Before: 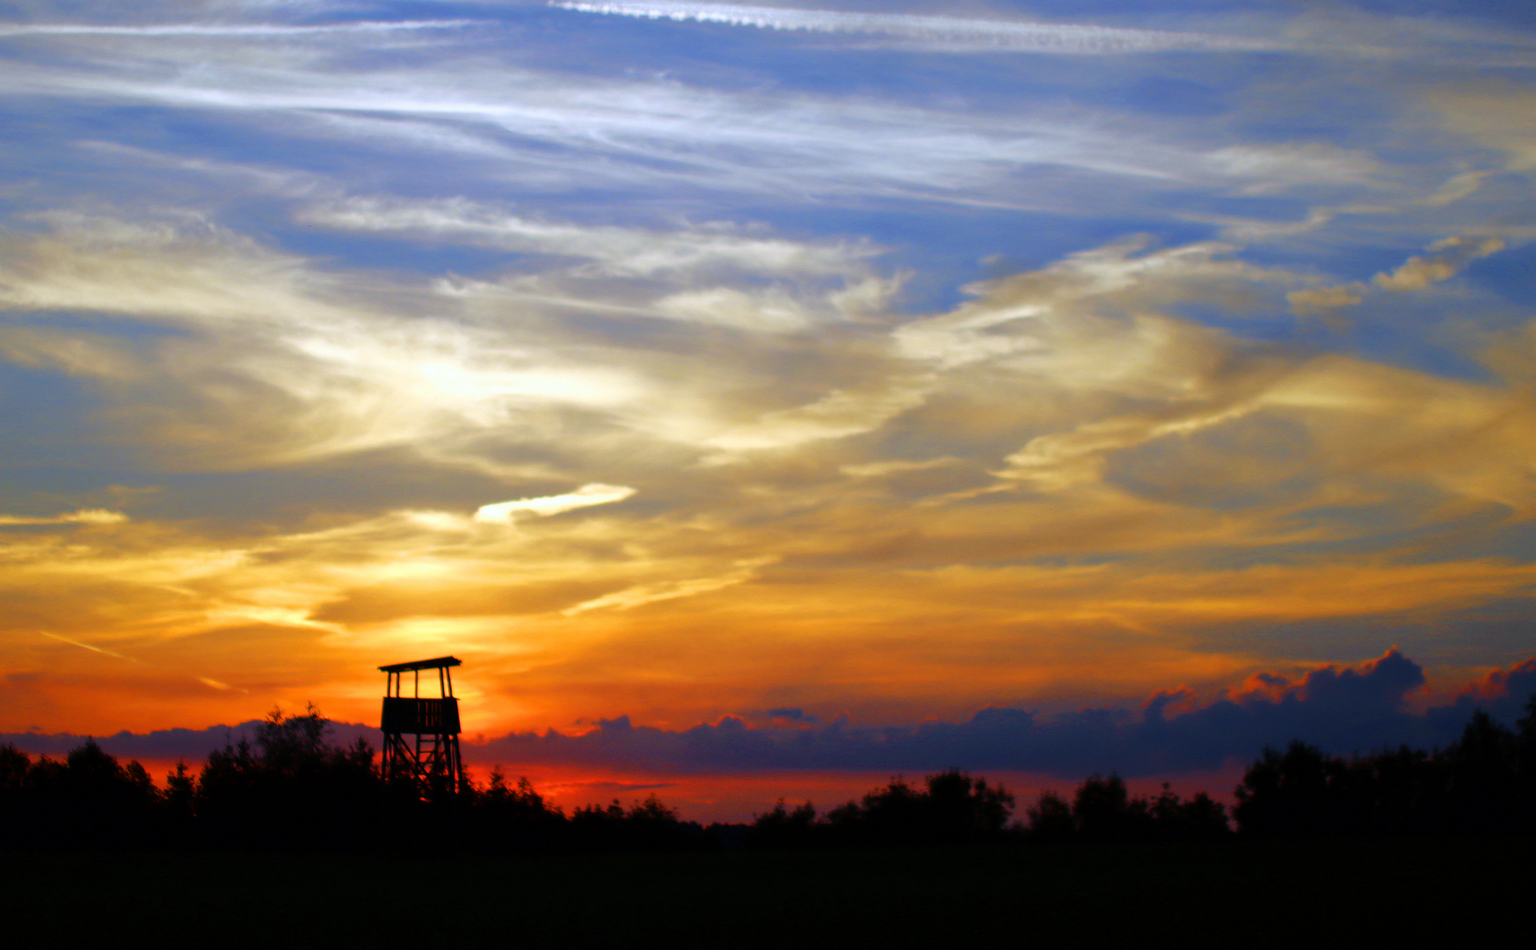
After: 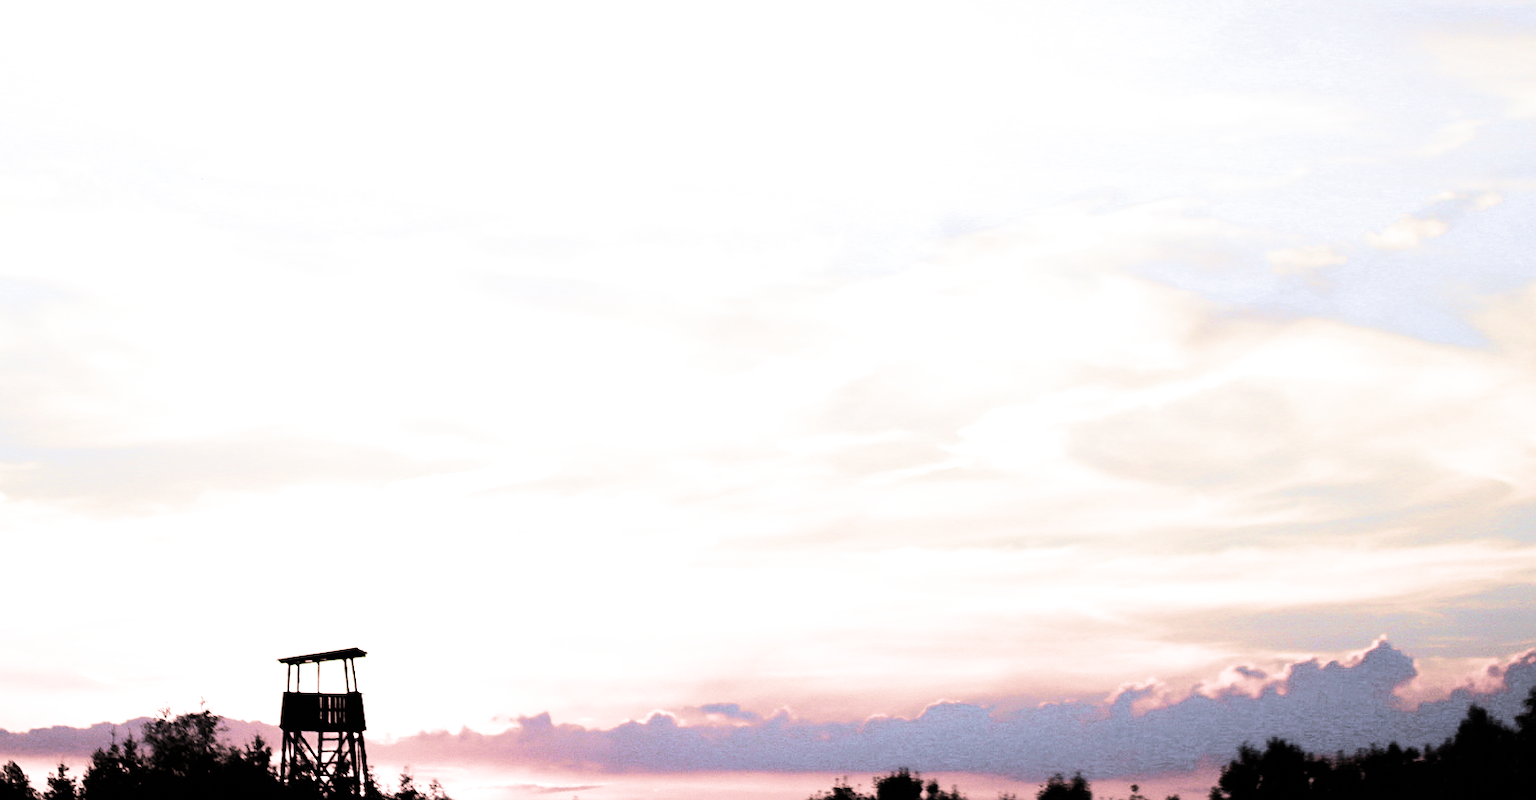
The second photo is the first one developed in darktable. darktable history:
exposure: black level correction 0, exposure 1.2 EV, compensate exposure bias true, compensate highlight preservation false
tone equalizer: -8 EV 1.02 EV, -7 EV 0.987 EV, -6 EV 0.977 EV, -5 EV 0.976 EV, -4 EV 1.03 EV, -3 EV 0.738 EV, -2 EV 0.529 EV, -1 EV 0.257 EV, edges refinement/feathering 500, mask exposure compensation -1.57 EV, preserve details no
crop: left 8.127%, top 6.572%, bottom 15.304%
color balance rgb: shadows lift › chroma 9.727%, shadows lift › hue 42.33°, highlights gain › chroma 1.507%, highlights gain › hue 306.62°, perceptual saturation grading › global saturation 31.256%, perceptual brilliance grading › global brilliance 29.407%, global vibrance 14.459%
sharpen: on, module defaults
filmic rgb: black relative exposure -5.07 EV, white relative exposure 3.97 EV, hardness 2.9, contrast 1.409, highlights saturation mix -29.48%, color science v4 (2020)
